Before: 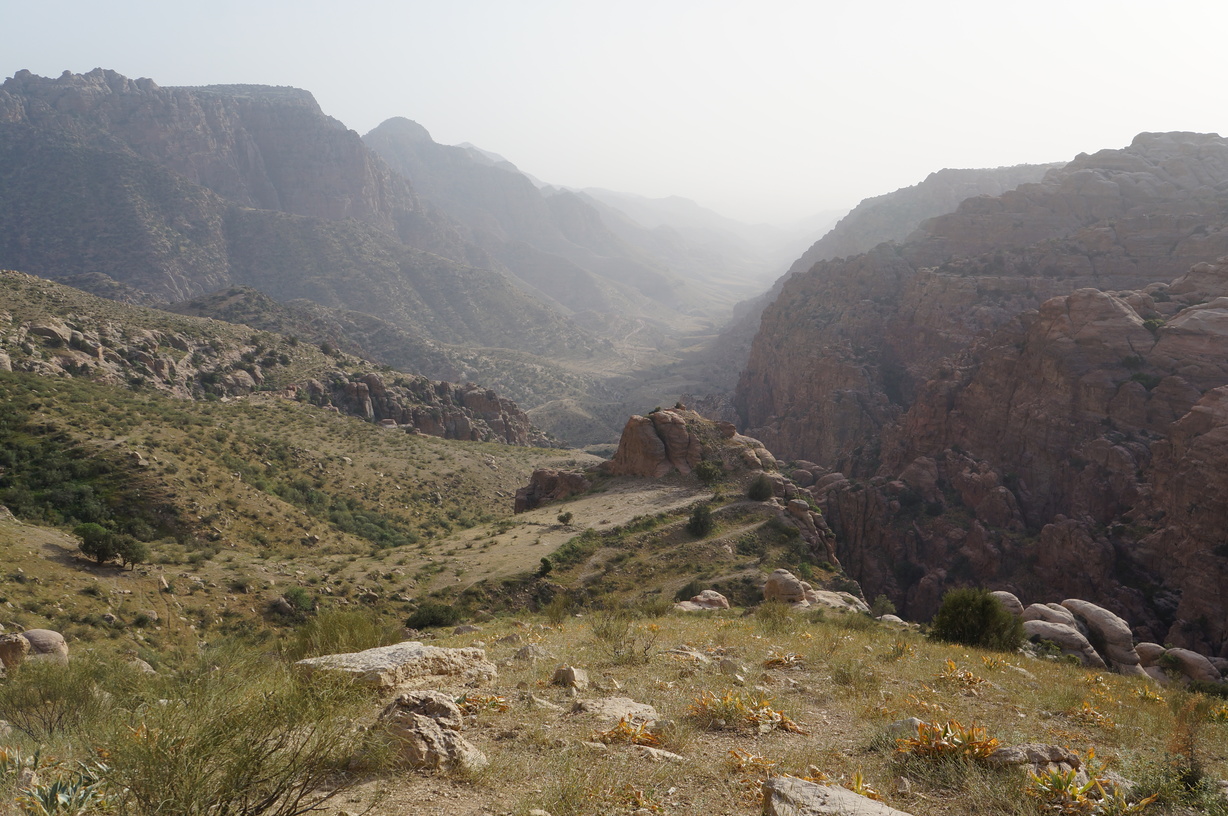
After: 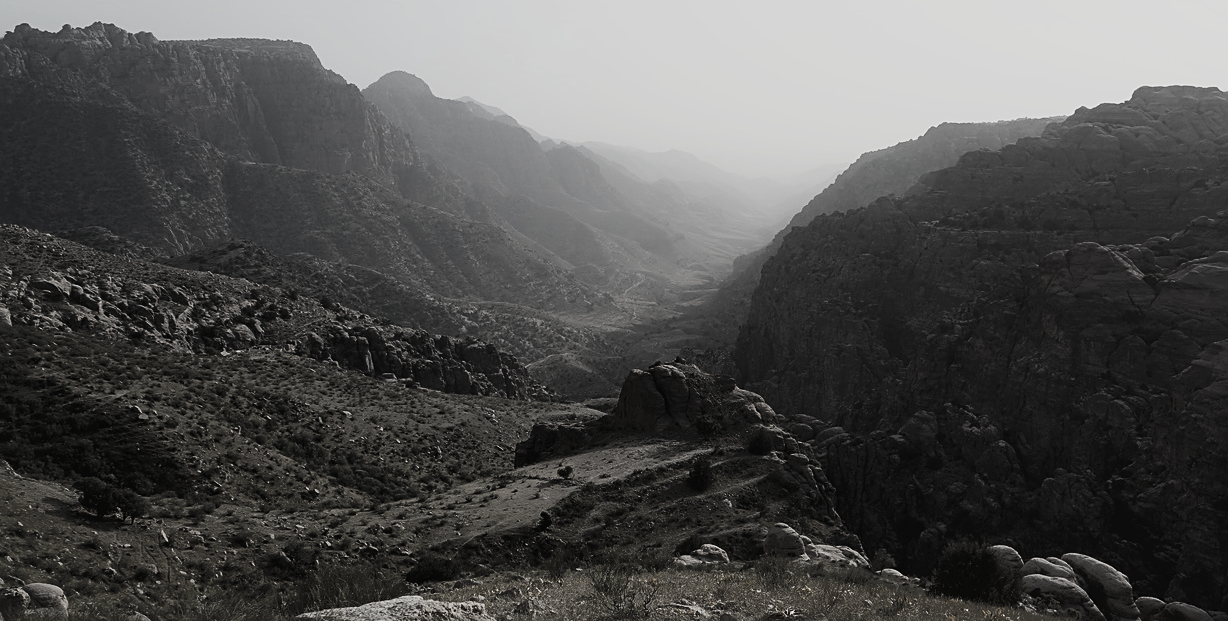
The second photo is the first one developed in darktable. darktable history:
crop: top 5.673%, bottom 18.16%
exposure: black level correction 0, exposure -0.683 EV, compensate exposure bias true, compensate highlight preservation false
sharpen: on, module defaults
color correction: highlights b* -0.06, saturation 0.209
tone curve: curves: ch0 [(0, 0) (0.003, 0.007) (0.011, 0.009) (0.025, 0.01) (0.044, 0.012) (0.069, 0.013) (0.1, 0.014) (0.136, 0.021) (0.177, 0.038) (0.224, 0.06) (0.277, 0.099) (0.335, 0.16) (0.399, 0.227) (0.468, 0.329) (0.543, 0.45) (0.623, 0.594) (0.709, 0.756) (0.801, 0.868) (0.898, 0.971) (1, 1)], color space Lab, linked channels, preserve colors none
shadows and highlights: shadows 62.16, white point adjustment 0.395, highlights -33.32, compress 83.97%
base curve: curves: ch0 [(0, 0) (0.235, 0.266) (0.503, 0.496) (0.786, 0.72) (1, 1)]
color balance rgb: perceptual saturation grading › global saturation 29.858%, global vibrance 14.561%
